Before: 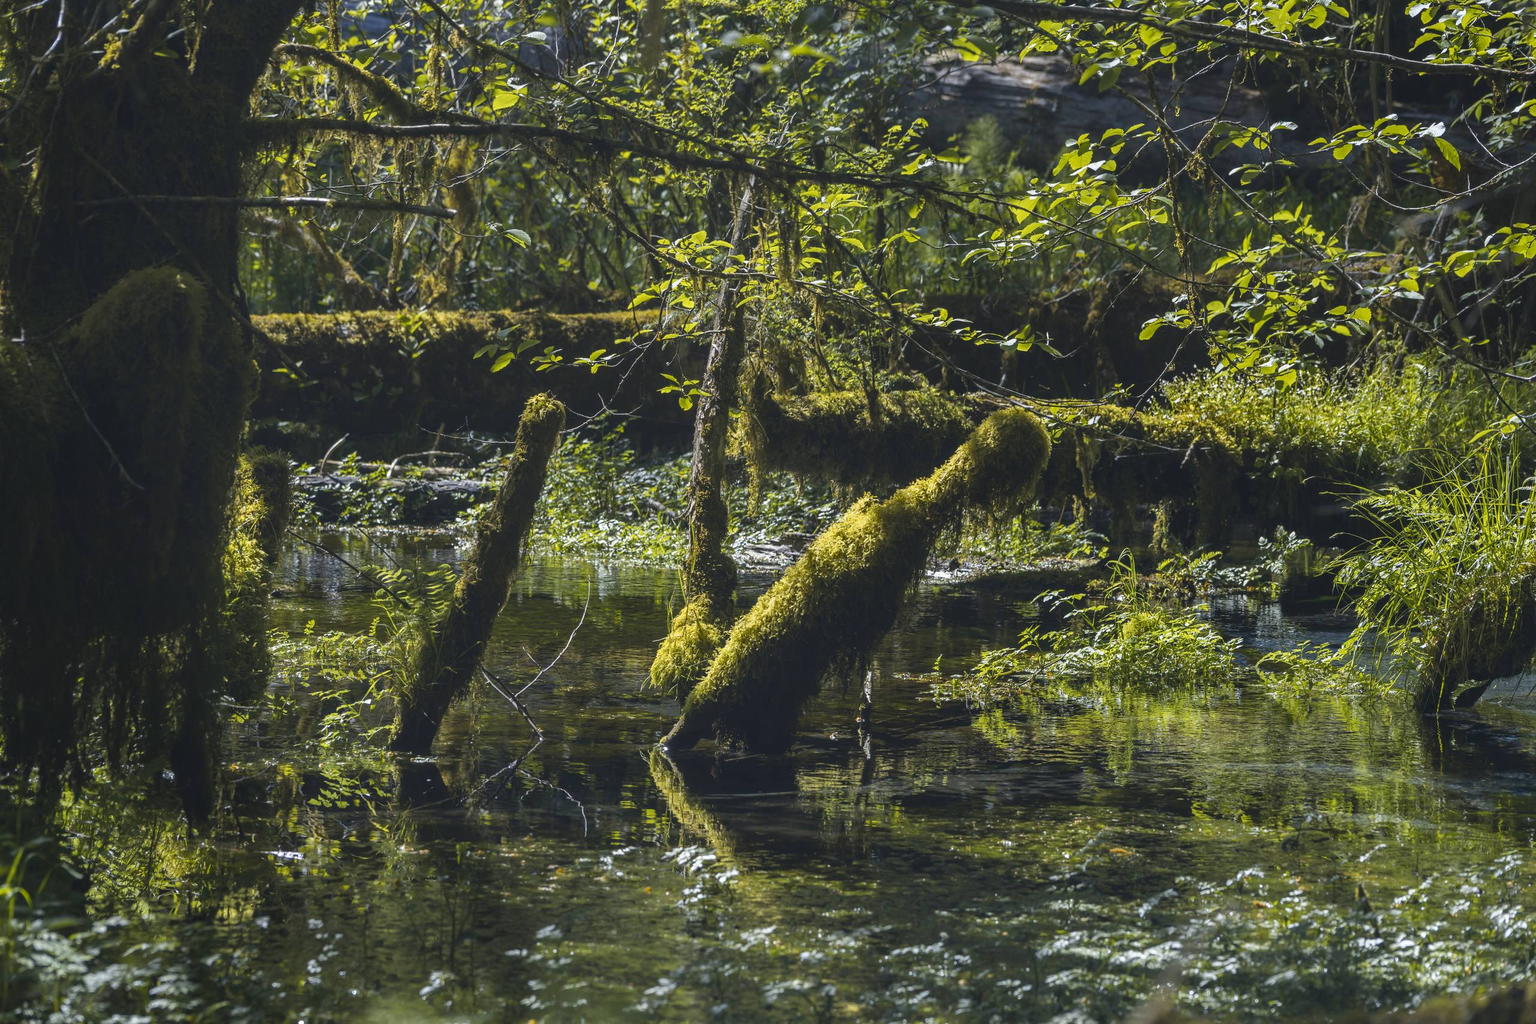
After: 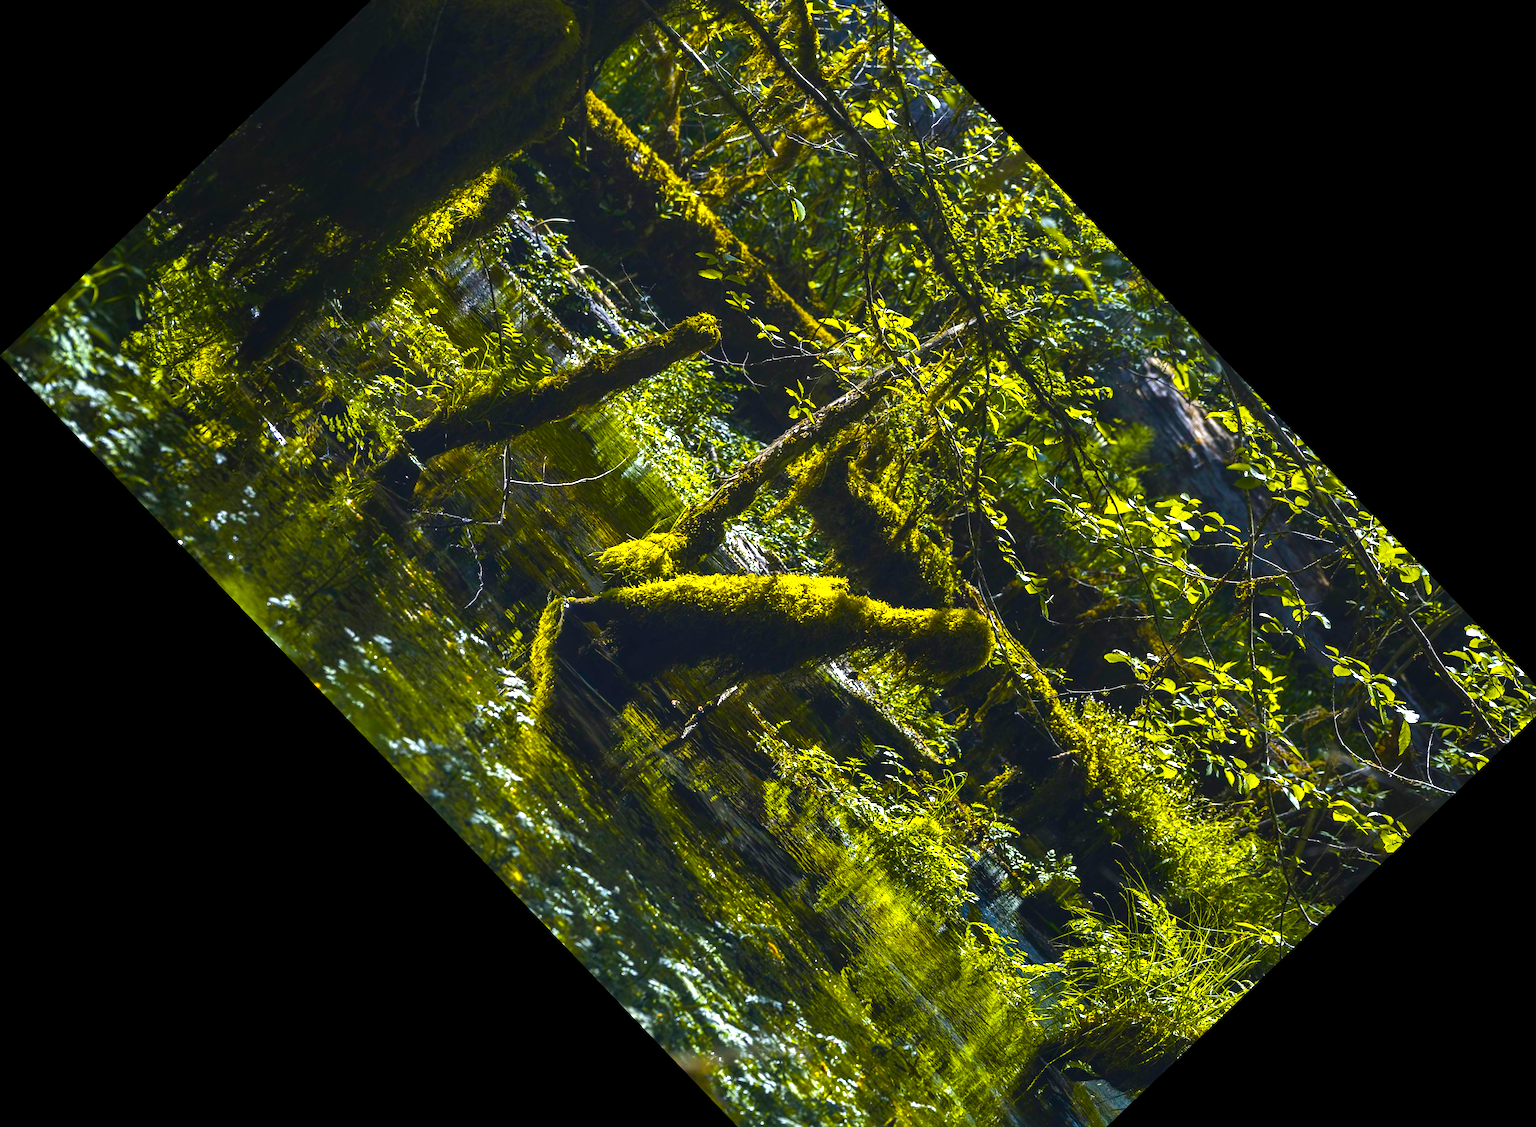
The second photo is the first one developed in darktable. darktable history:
color balance rgb: linear chroma grading › shadows -40%, linear chroma grading › highlights 40%, linear chroma grading › global chroma 45%, linear chroma grading › mid-tones -30%, perceptual saturation grading › global saturation 55%, perceptual saturation grading › highlights -50%, perceptual saturation grading › mid-tones 40%, perceptual saturation grading › shadows 30%, perceptual brilliance grading › global brilliance 20%, perceptual brilliance grading › shadows -40%, global vibrance 35%
shadows and highlights: shadows 25, highlights -25
crop and rotate: angle -46.26°, top 16.234%, right 0.912%, bottom 11.704%
exposure: compensate highlight preservation false
tone equalizer: -8 EV -0.417 EV, -7 EV -0.389 EV, -6 EV -0.333 EV, -5 EV -0.222 EV, -3 EV 0.222 EV, -2 EV 0.333 EV, -1 EV 0.389 EV, +0 EV 0.417 EV, edges refinement/feathering 500, mask exposure compensation -1.57 EV, preserve details no
